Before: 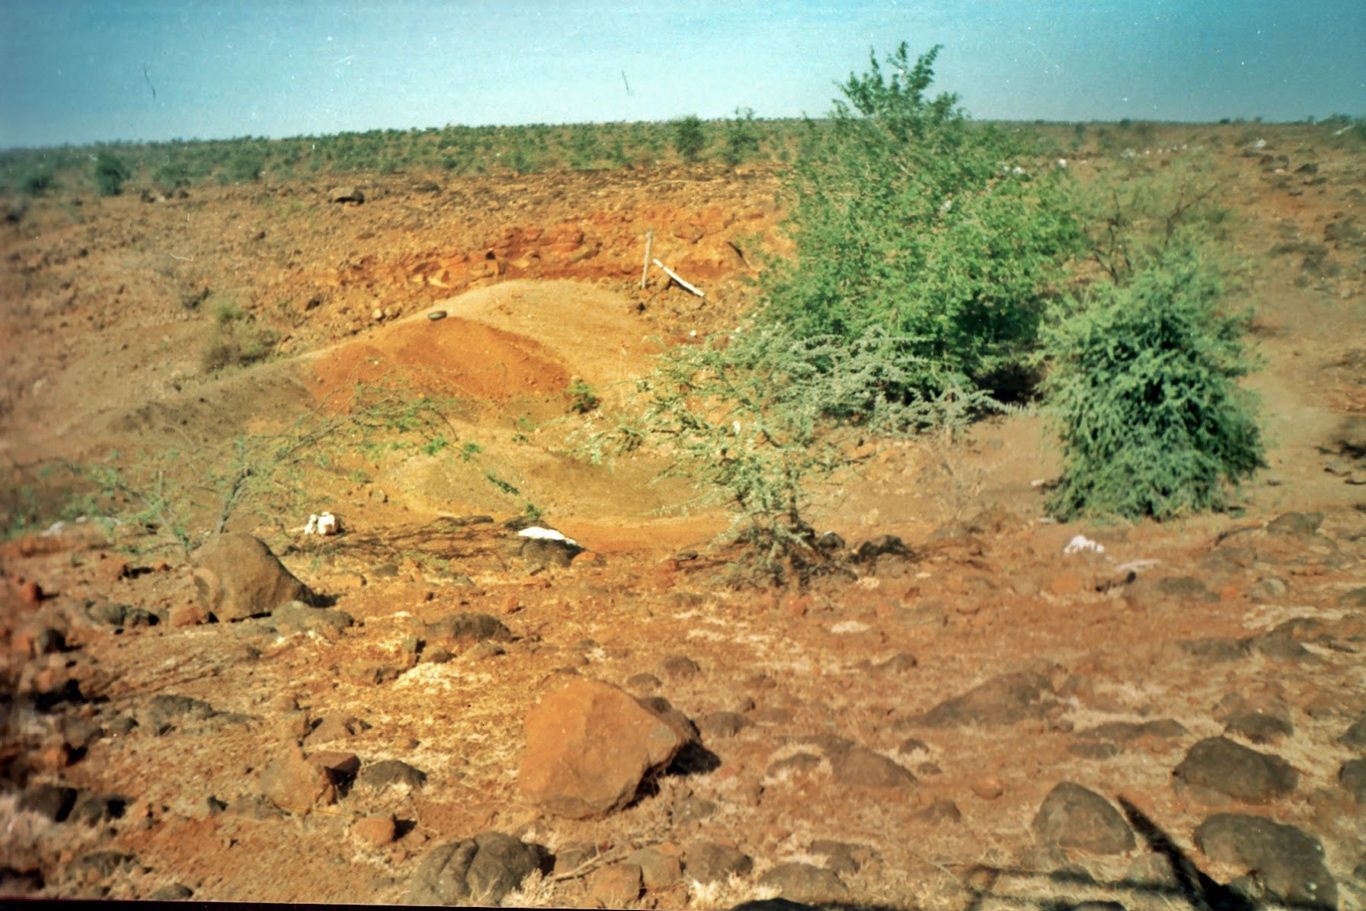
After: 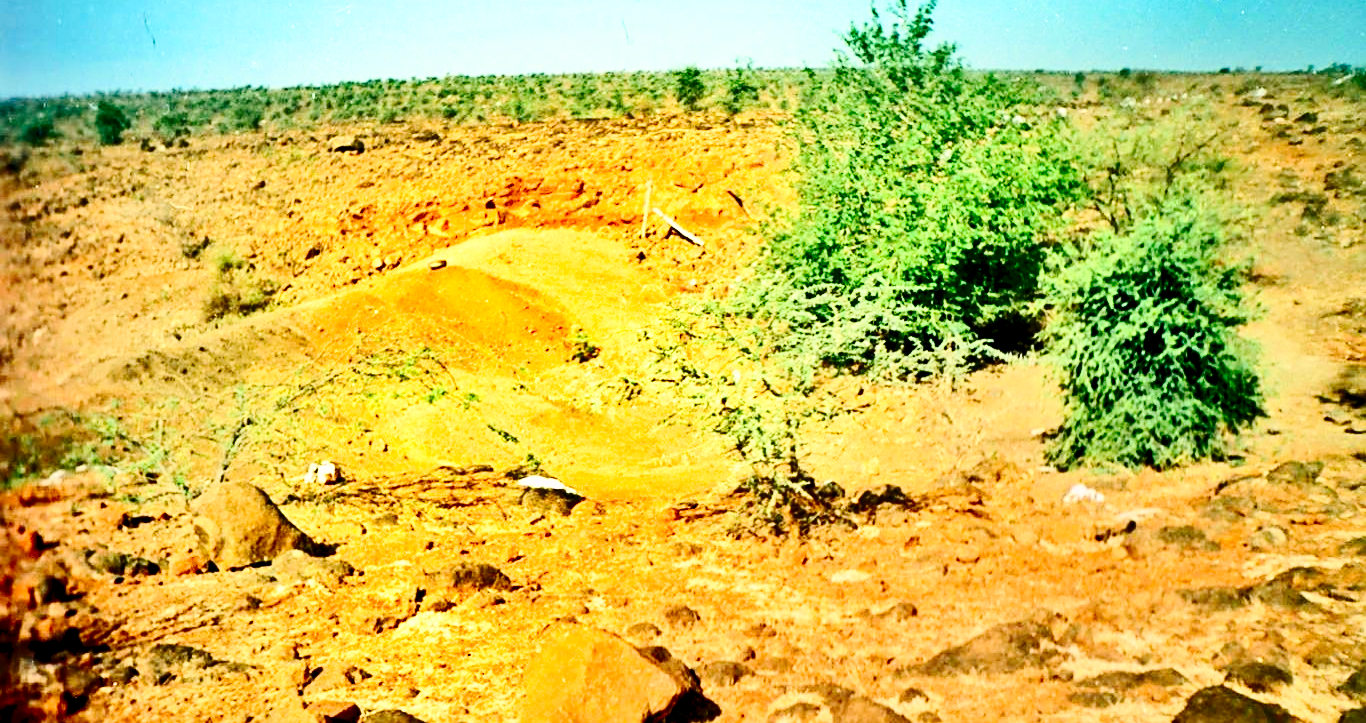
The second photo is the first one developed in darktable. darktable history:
color zones: curves: ch0 [(0, 0.613) (0.01, 0.613) (0.245, 0.448) (0.498, 0.529) (0.642, 0.665) (0.879, 0.777) (0.99, 0.613)]; ch1 [(0, 0) (0.143, 0) (0.286, 0) (0.429, 0) (0.571, 0) (0.714, 0) (0.857, 0)], mix -131.09%
contrast brightness saturation: contrast 0.4, brightness 0.1, saturation 0.21
base curve: curves: ch0 [(0, 0) (0.028, 0.03) (0.121, 0.232) (0.46, 0.748) (0.859, 0.968) (1, 1)], preserve colors none
sharpen: on, module defaults
exposure: black level correction 0.011, exposure -0.478 EV, compensate highlight preservation false
white balance: emerald 1
crop and rotate: top 5.667%, bottom 14.937%
